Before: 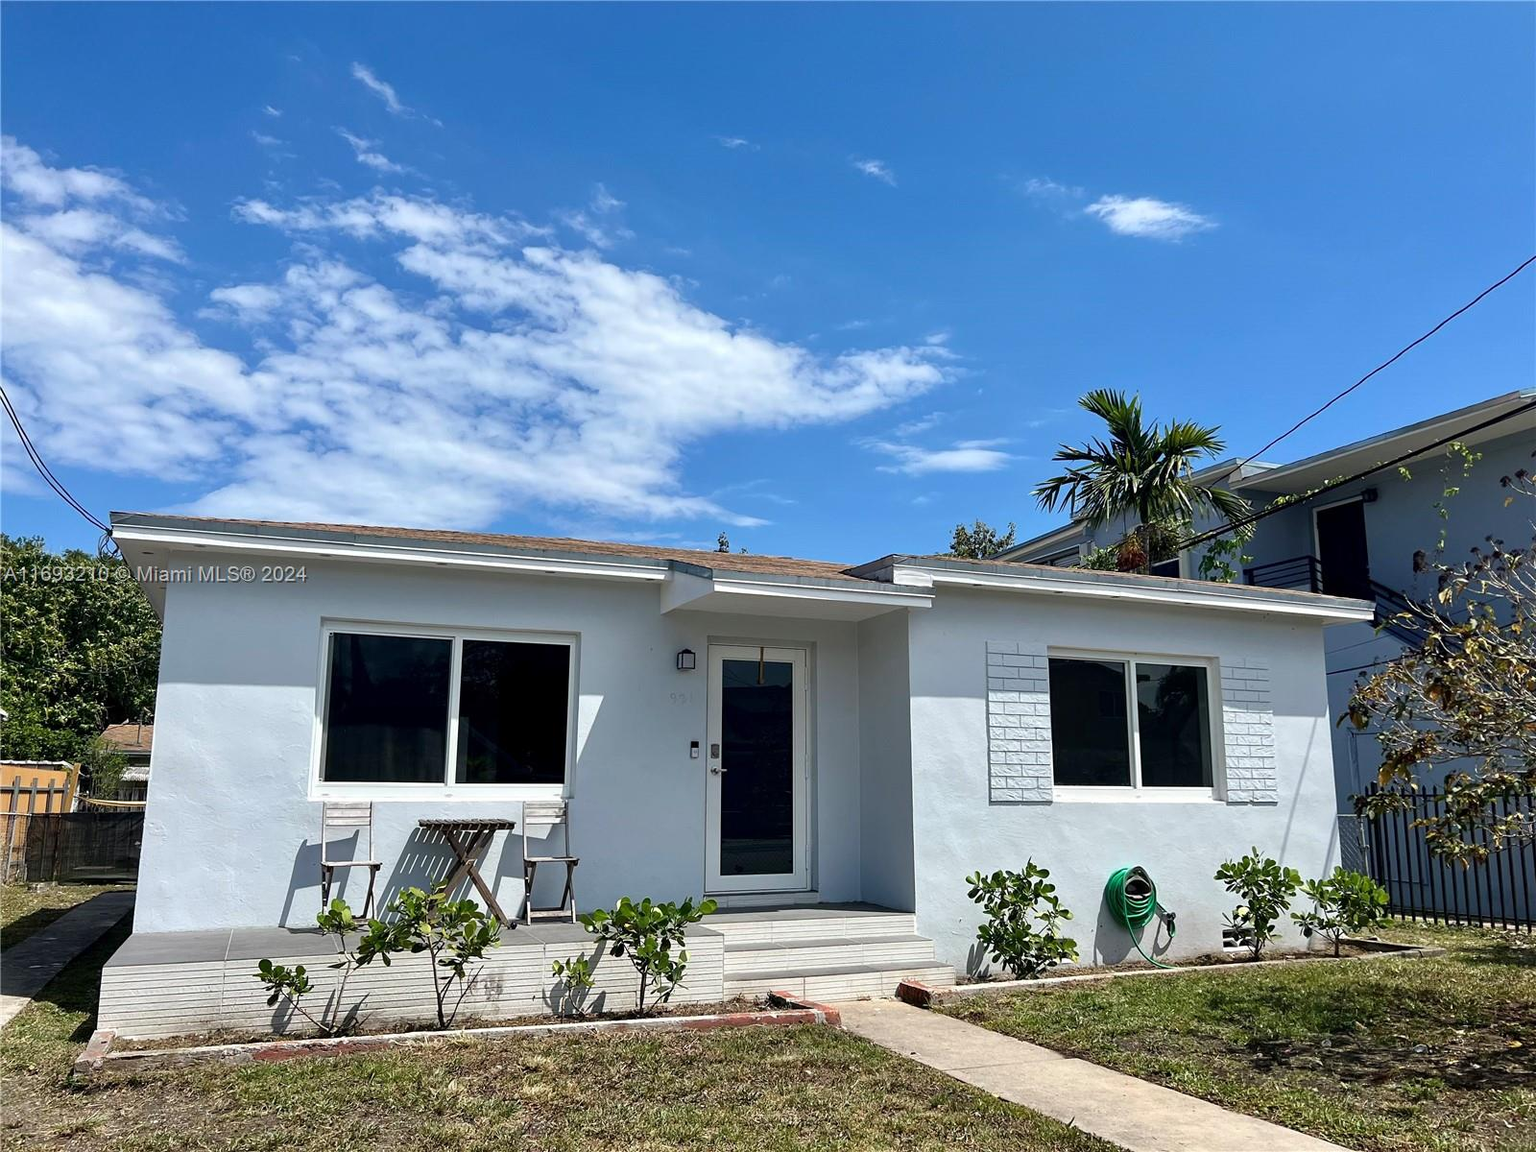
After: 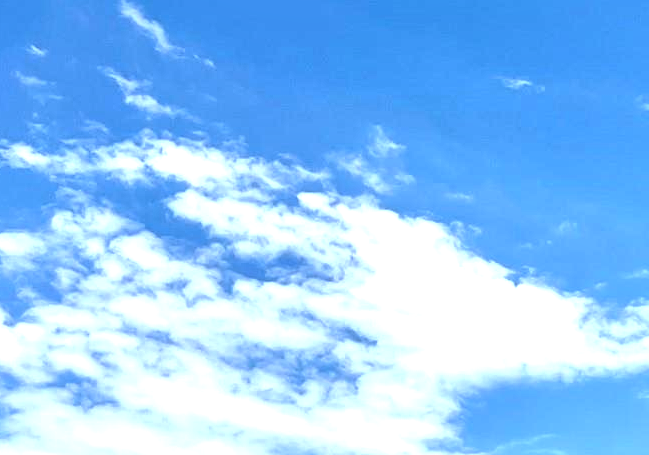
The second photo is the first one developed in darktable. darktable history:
tone equalizer: -8 EV -1.08 EV, -7 EV -1.01 EV, -6 EV -0.867 EV, -5 EV -0.578 EV, -3 EV 0.578 EV, -2 EV 0.867 EV, -1 EV 1.01 EV, +0 EV 1.08 EV, edges refinement/feathering 500, mask exposure compensation -1.57 EV, preserve details no
local contrast: mode bilateral grid, contrast 20, coarseness 50, detail 150%, midtone range 0.2
crop: left 15.452%, top 5.459%, right 43.956%, bottom 56.62%
